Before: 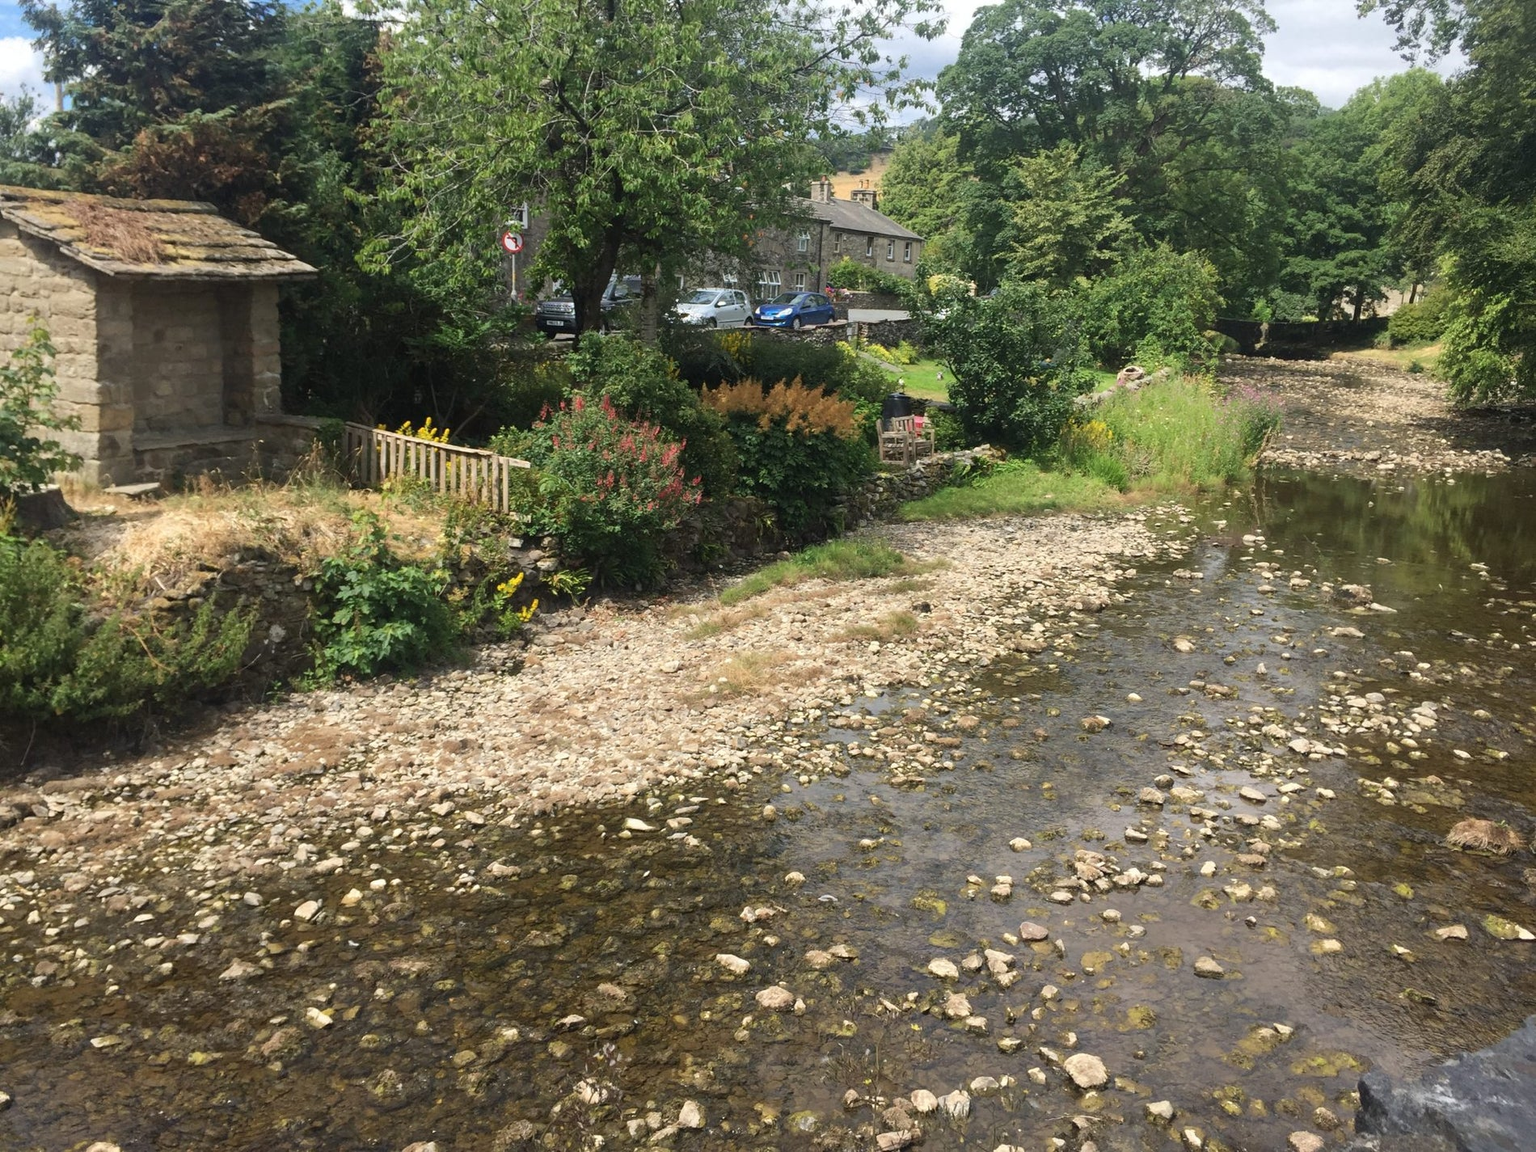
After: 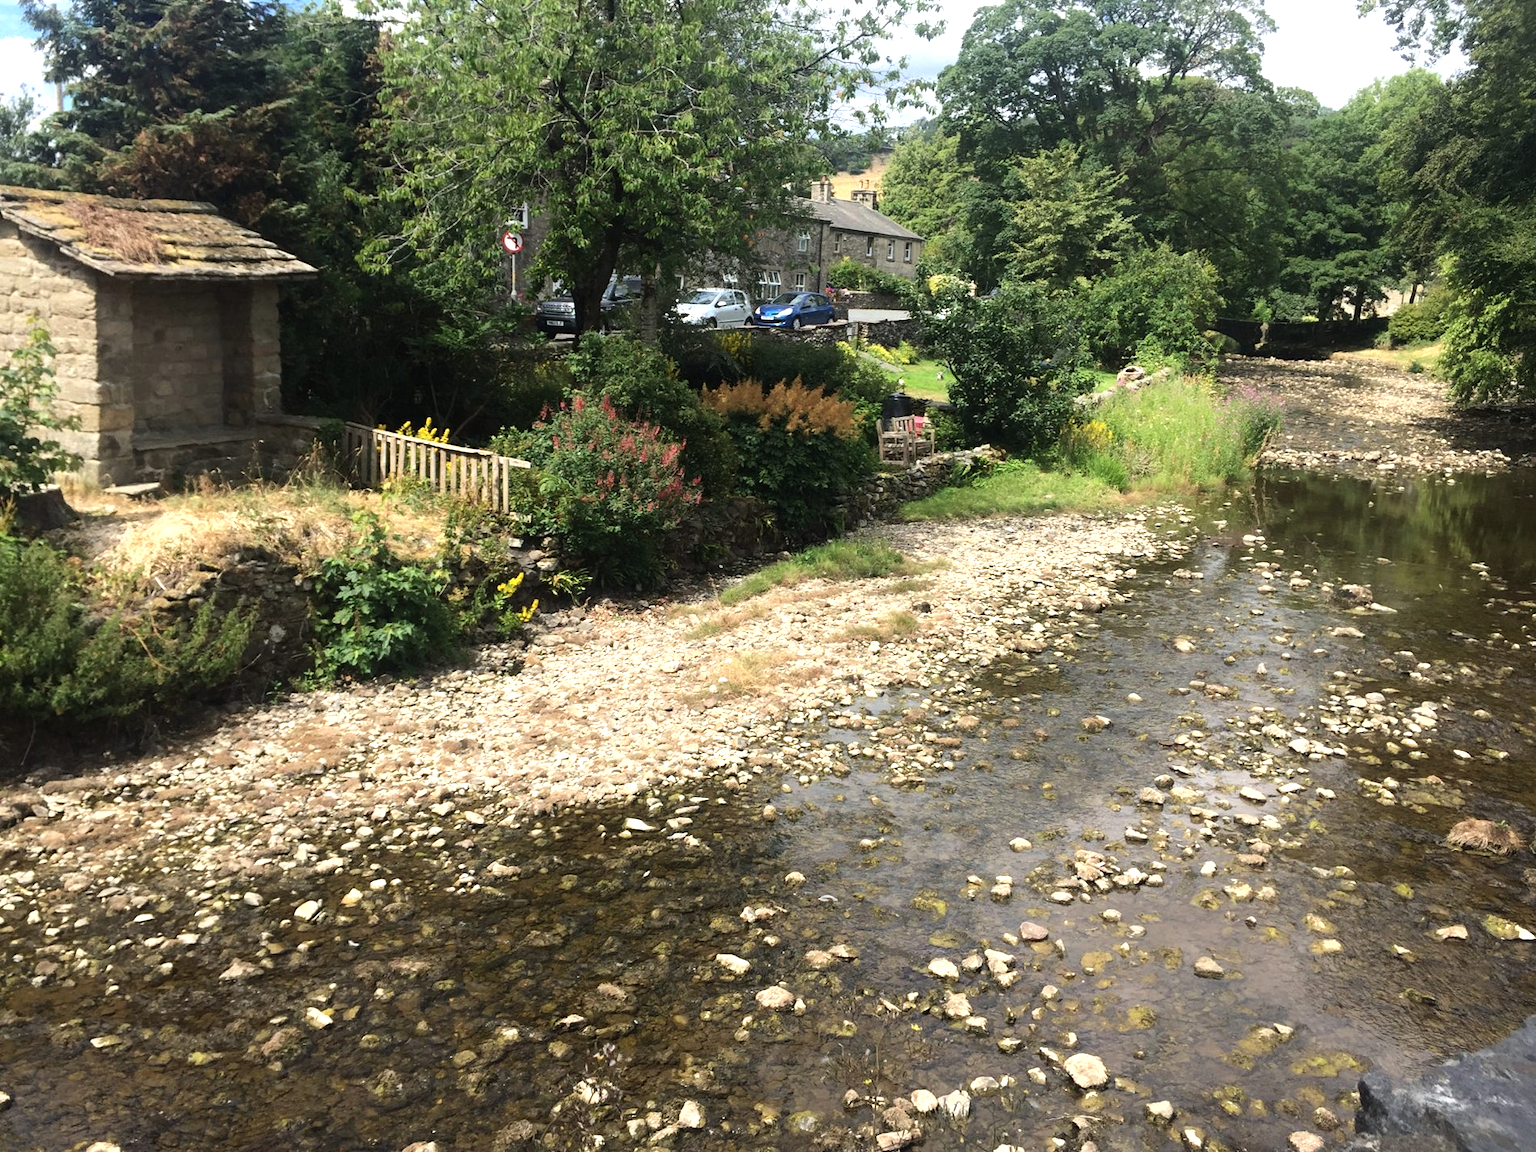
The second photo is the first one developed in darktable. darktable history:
tone equalizer: -8 EV -0.732 EV, -7 EV -0.726 EV, -6 EV -0.616 EV, -5 EV -0.413 EV, -3 EV 0.397 EV, -2 EV 0.6 EV, -1 EV 0.698 EV, +0 EV 0.724 EV, smoothing diameter 2.17%, edges refinement/feathering 17.41, mask exposure compensation -1.57 EV, filter diffusion 5
